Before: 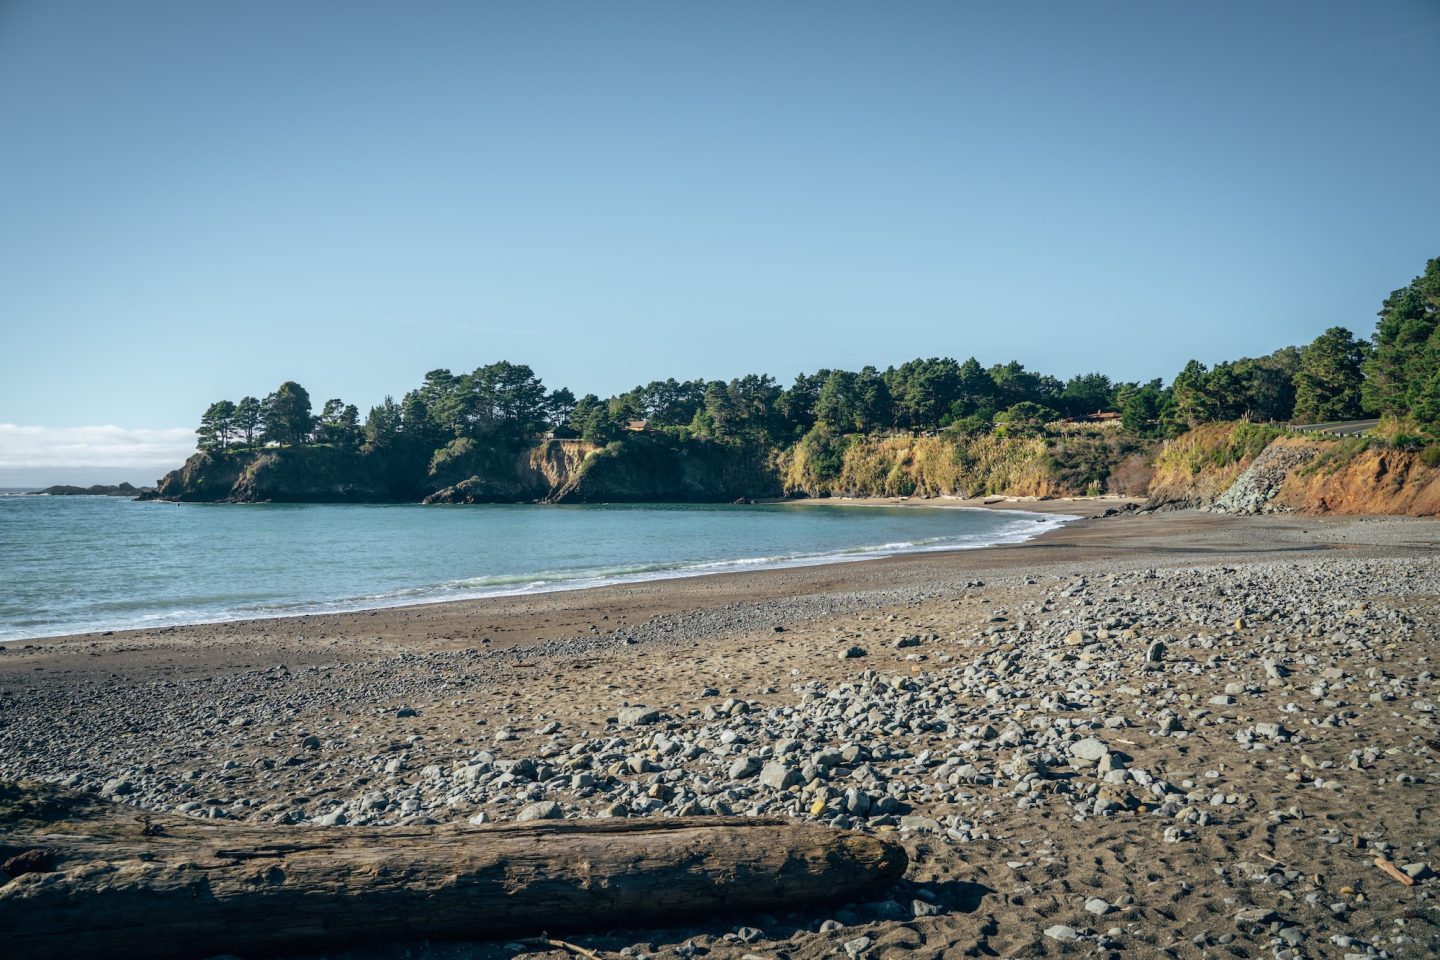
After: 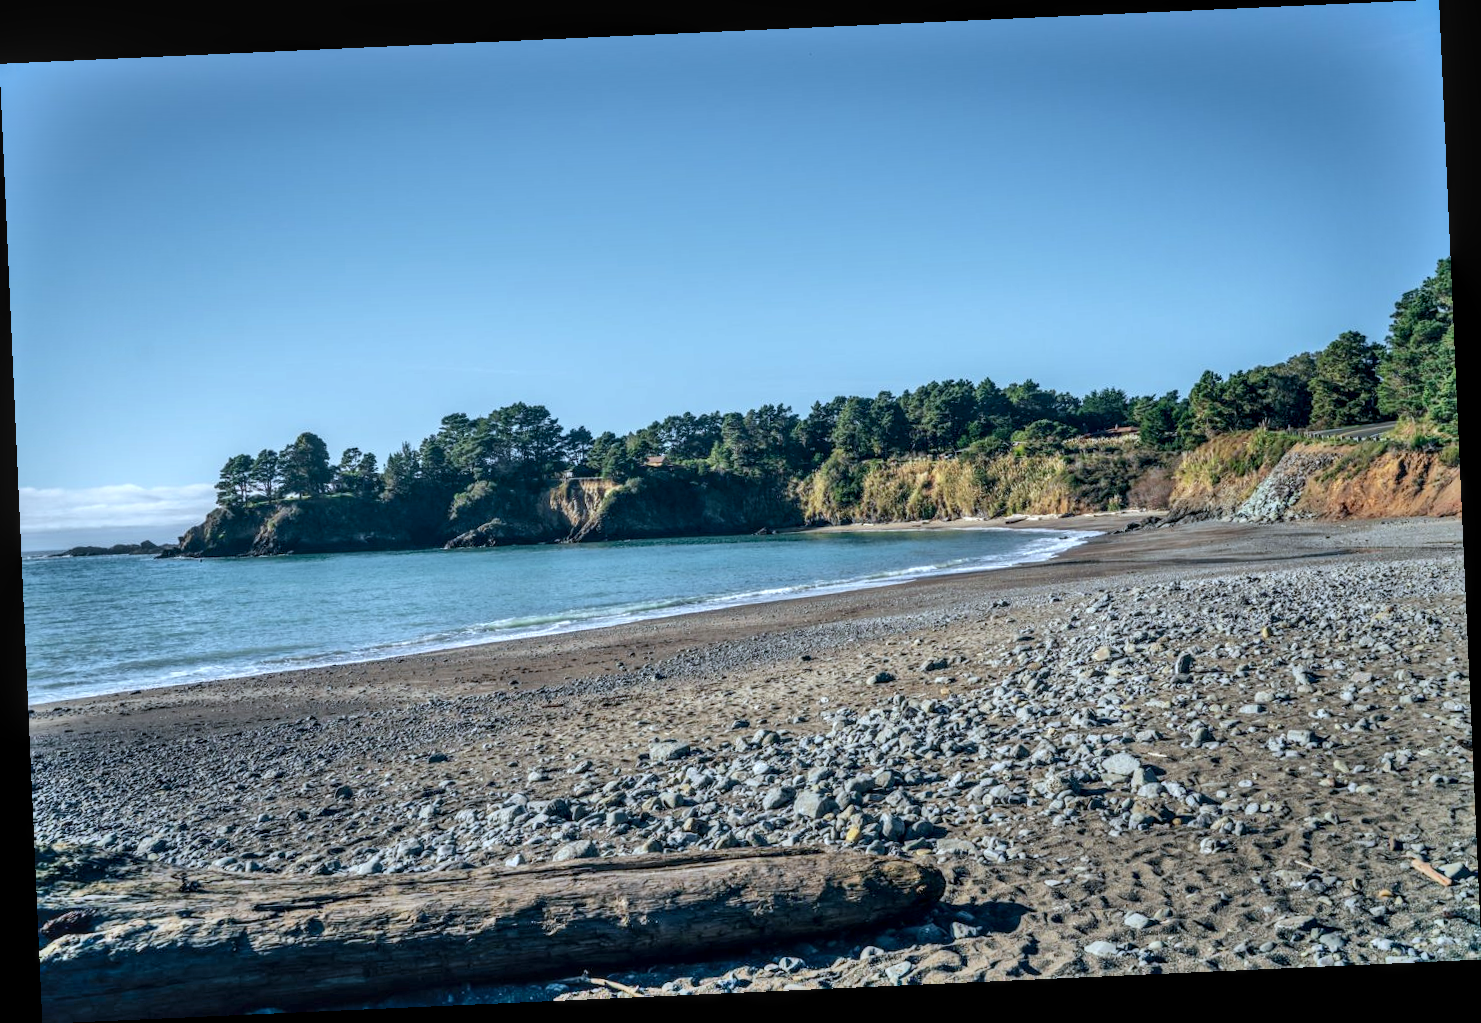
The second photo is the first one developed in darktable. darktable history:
local contrast: highlights 61%, detail 143%, midtone range 0.428
rotate and perspective: rotation -2.56°, automatic cropping off
color calibration: x 0.37, y 0.382, temperature 4313.32 K
shadows and highlights: shadows 60, soften with gaussian
